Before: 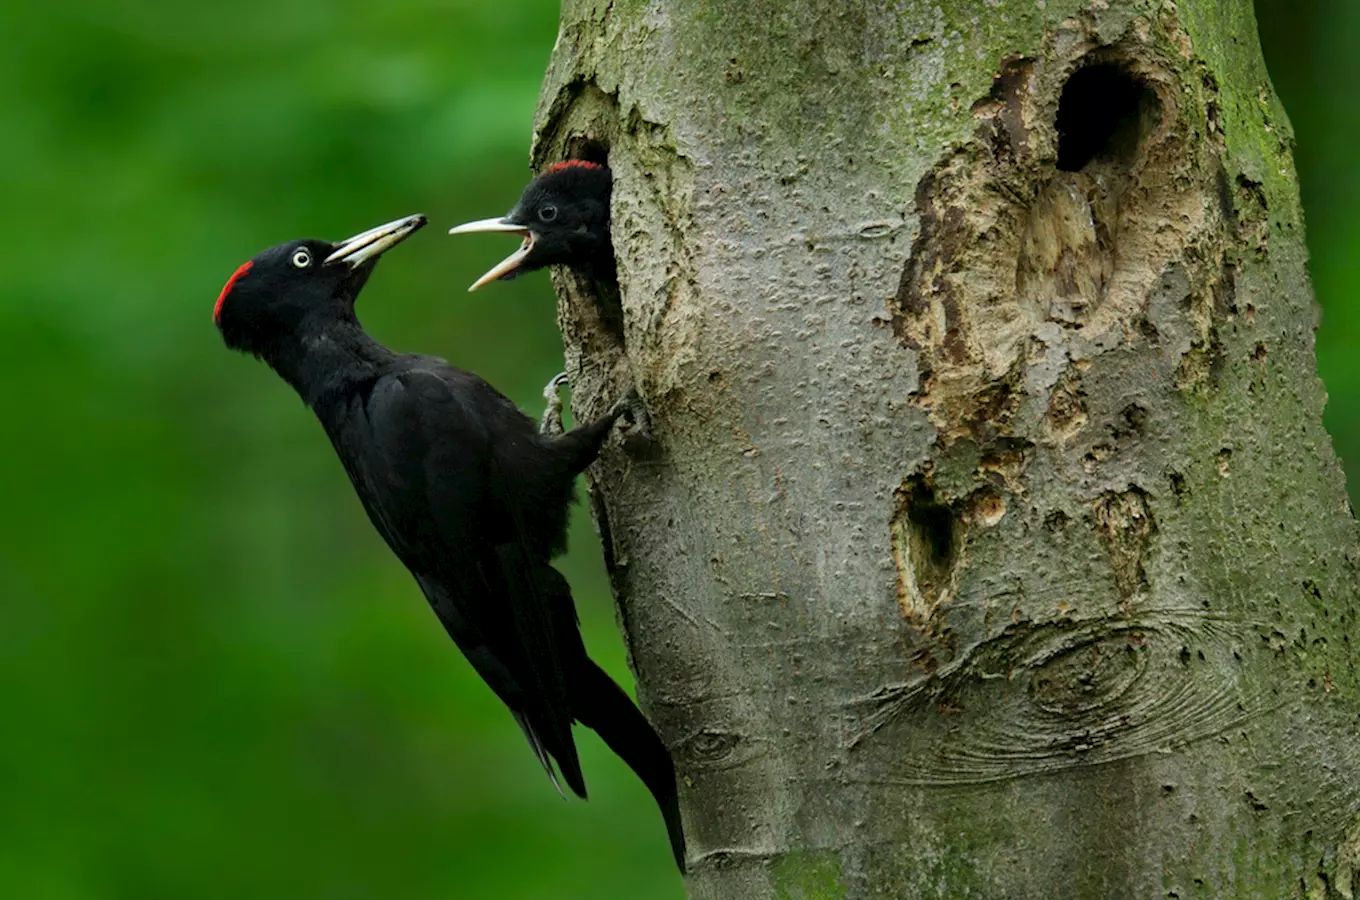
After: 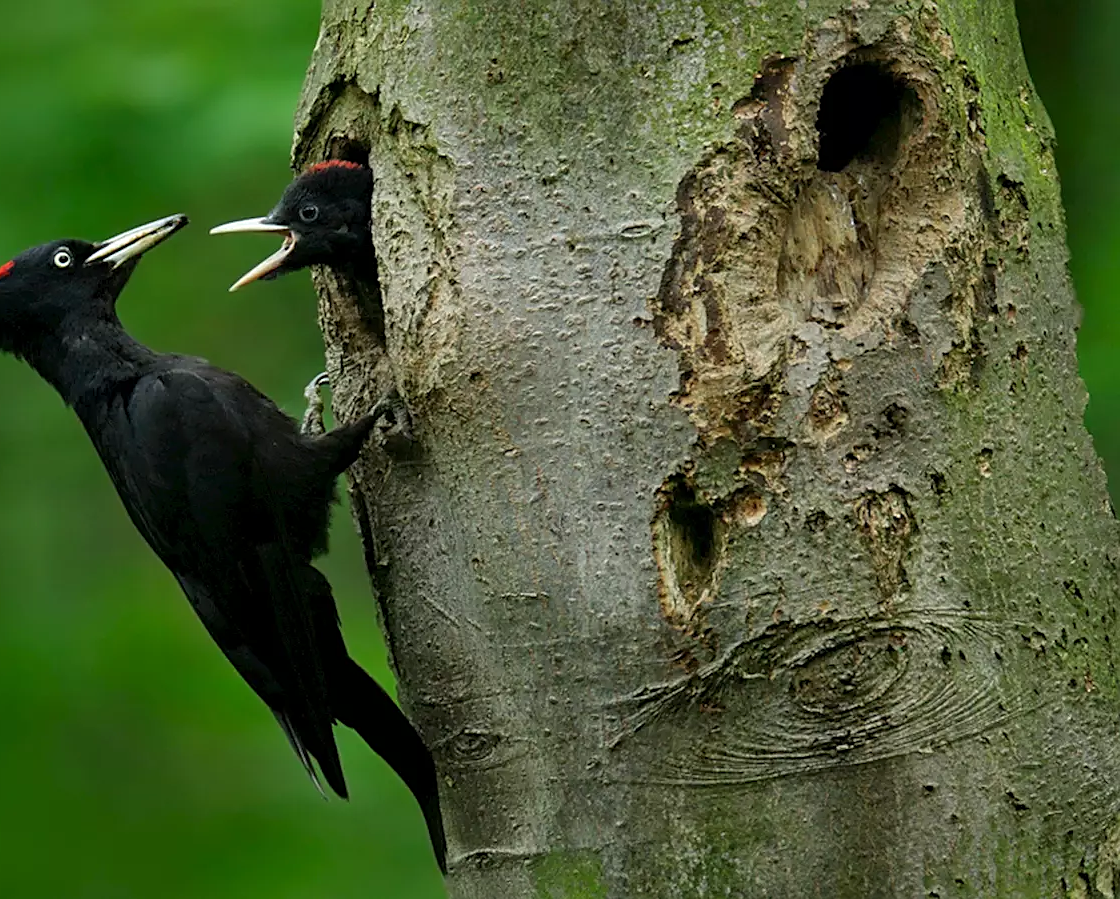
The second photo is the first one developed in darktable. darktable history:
tone equalizer: on, module defaults
crop: left 17.582%, bottom 0.031%
sharpen: on, module defaults
